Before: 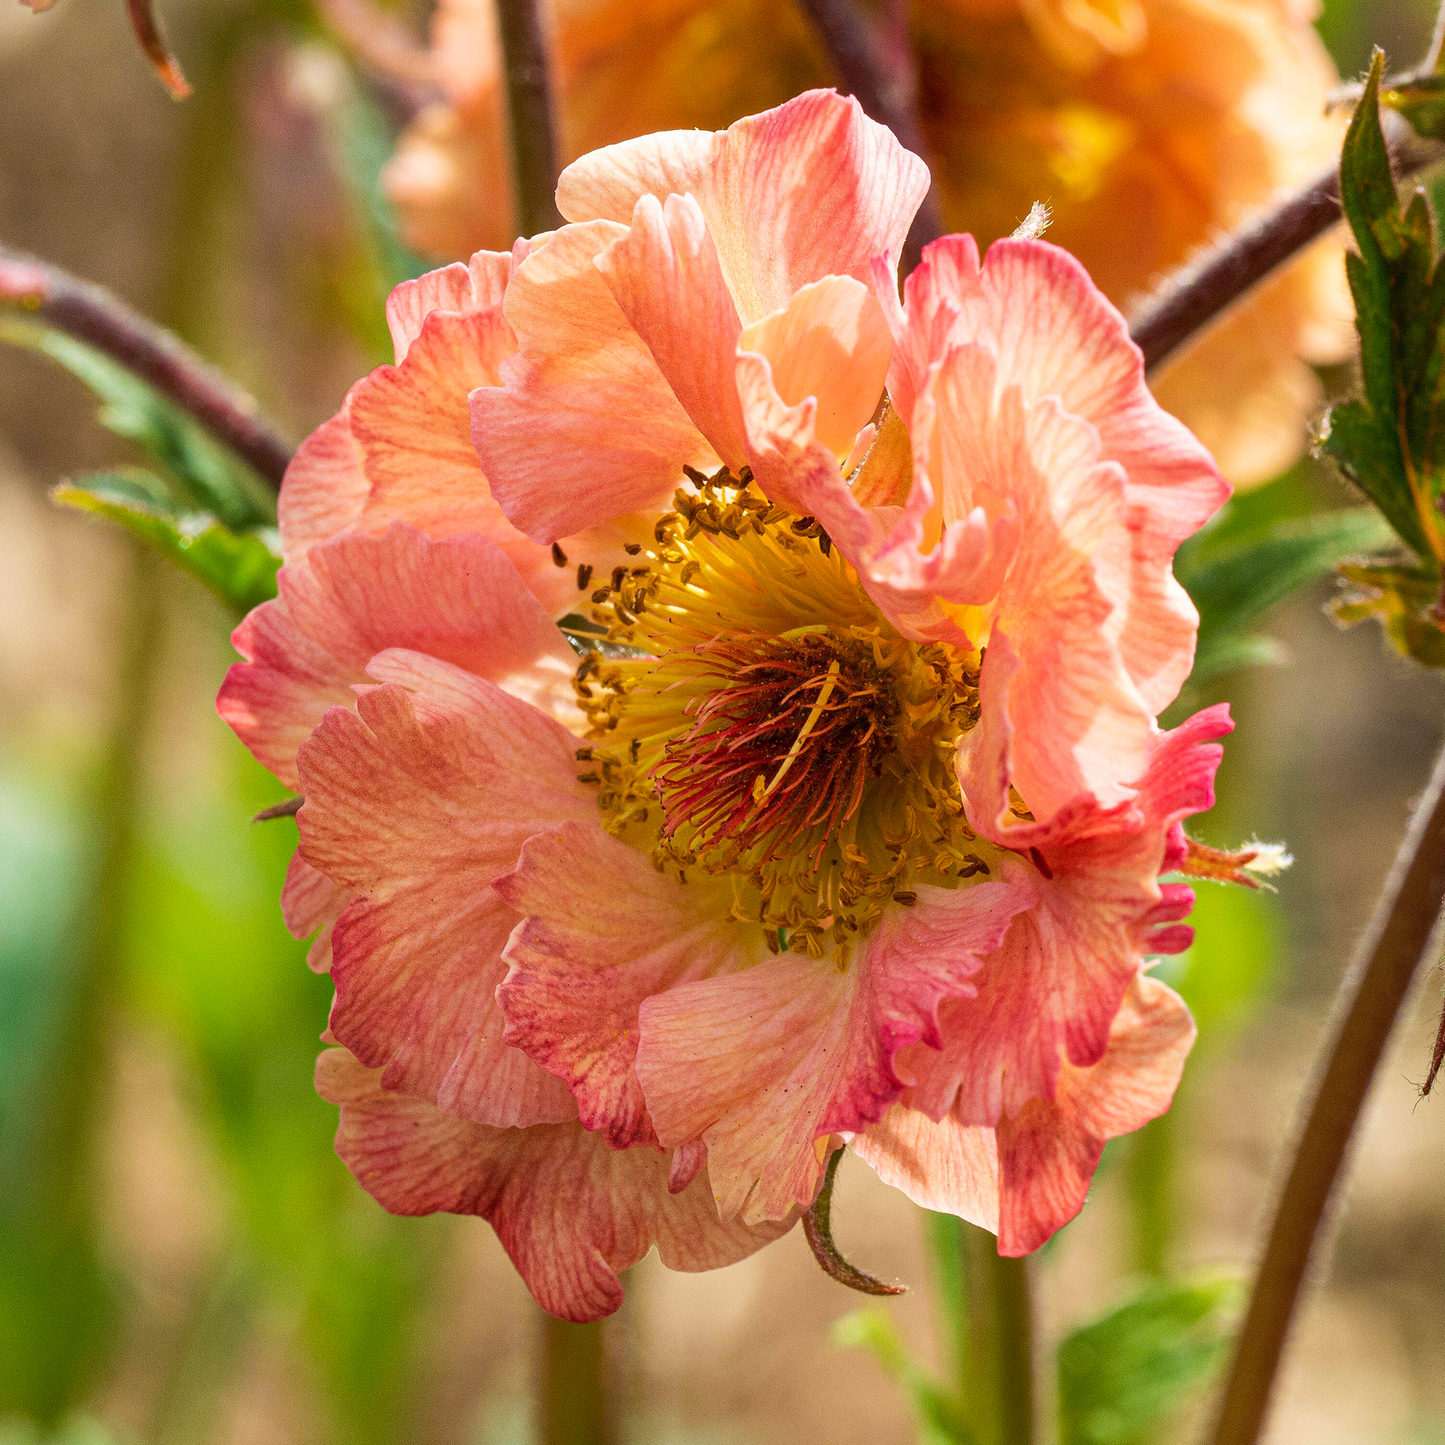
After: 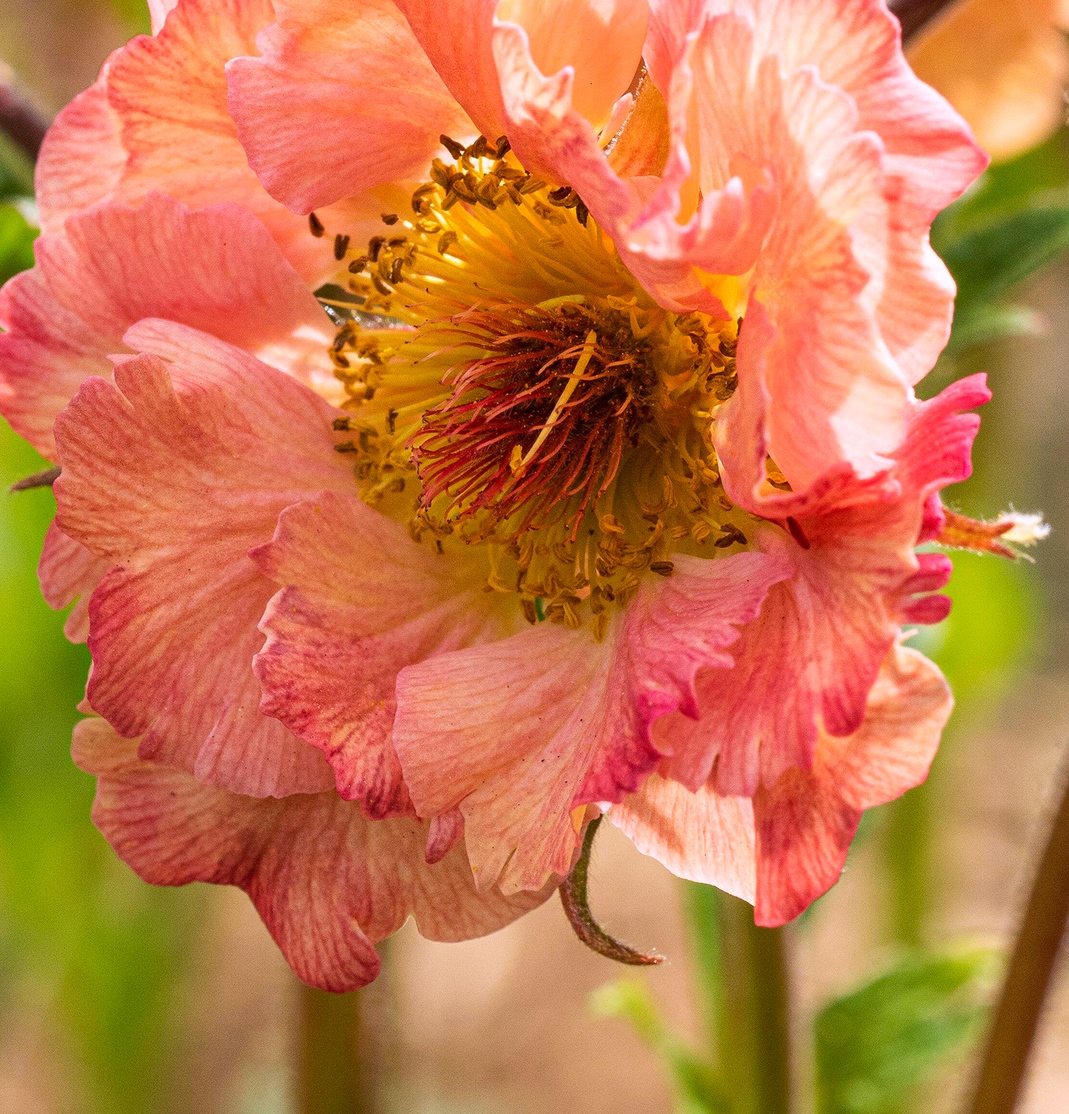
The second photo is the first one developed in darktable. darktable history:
crop: left 16.871%, top 22.857%, right 9.116%
white balance: red 1.05, blue 1.072
